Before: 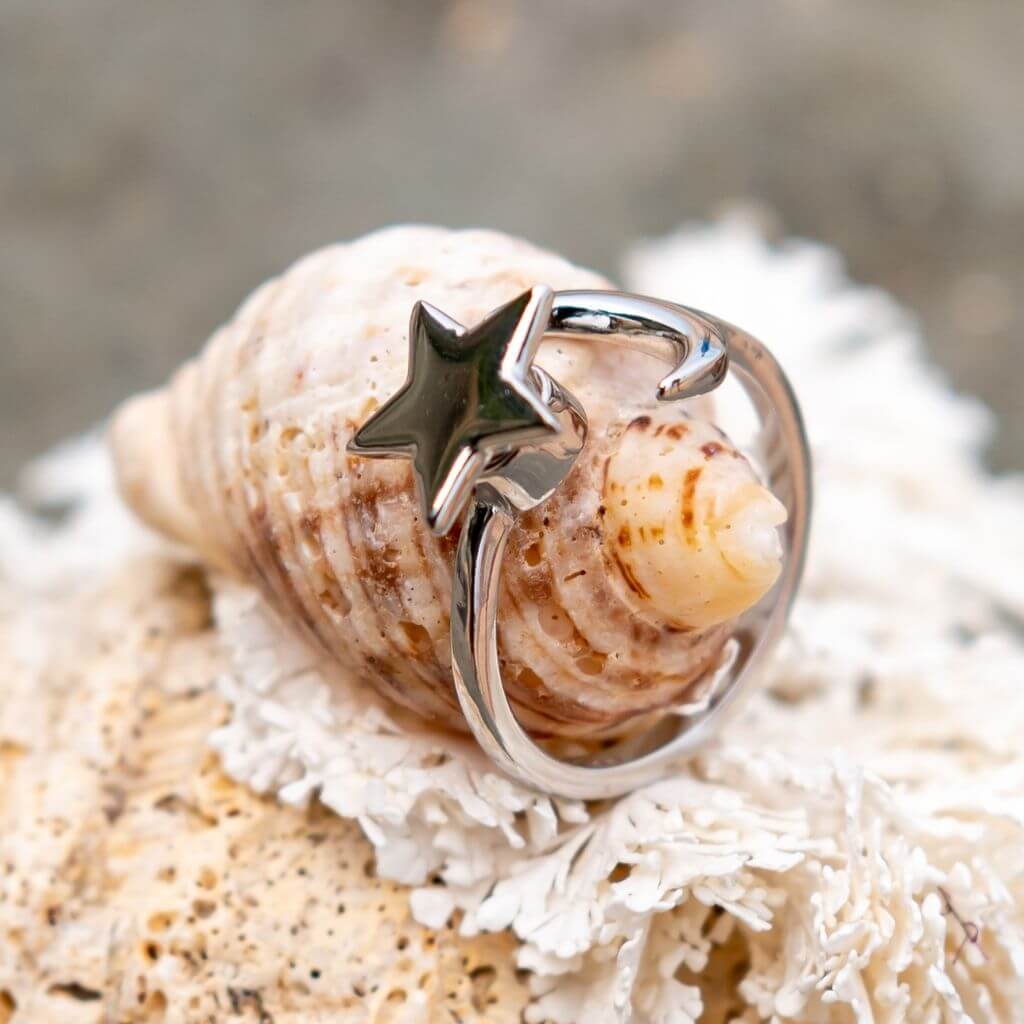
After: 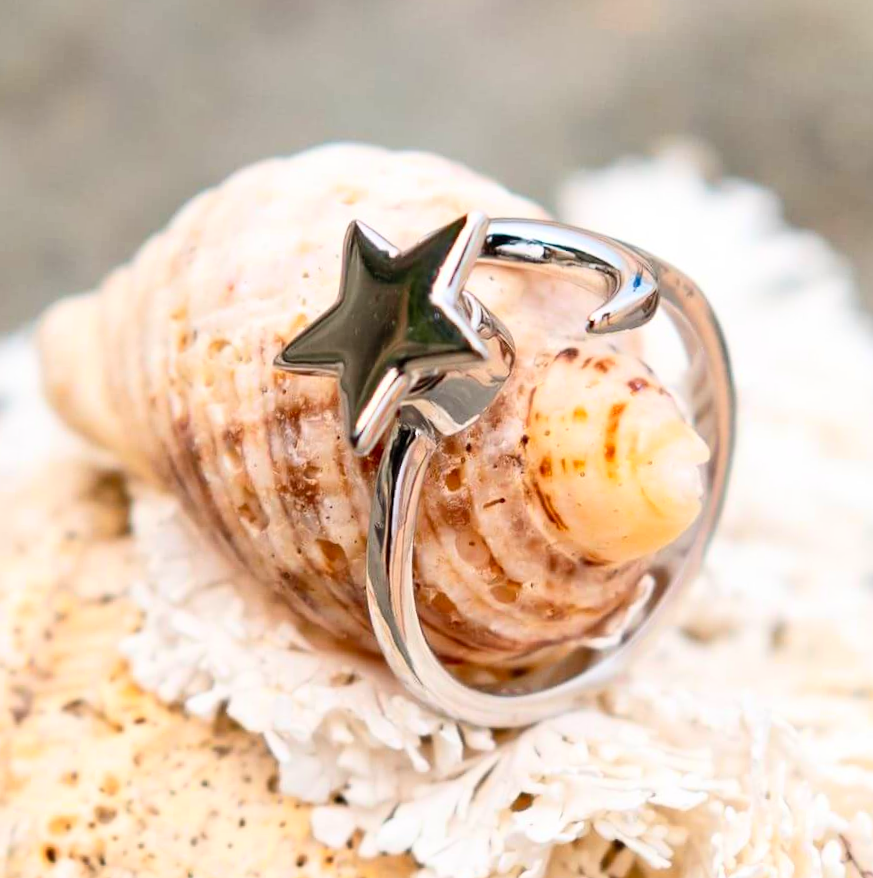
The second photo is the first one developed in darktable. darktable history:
contrast brightness saturation: contrast 0.197, brightness 0.163, saturation 0.22
crop and rotate: angle -3.23°, left 5.263%, top 5.184%, right 4.736%, bottom 4.271%
